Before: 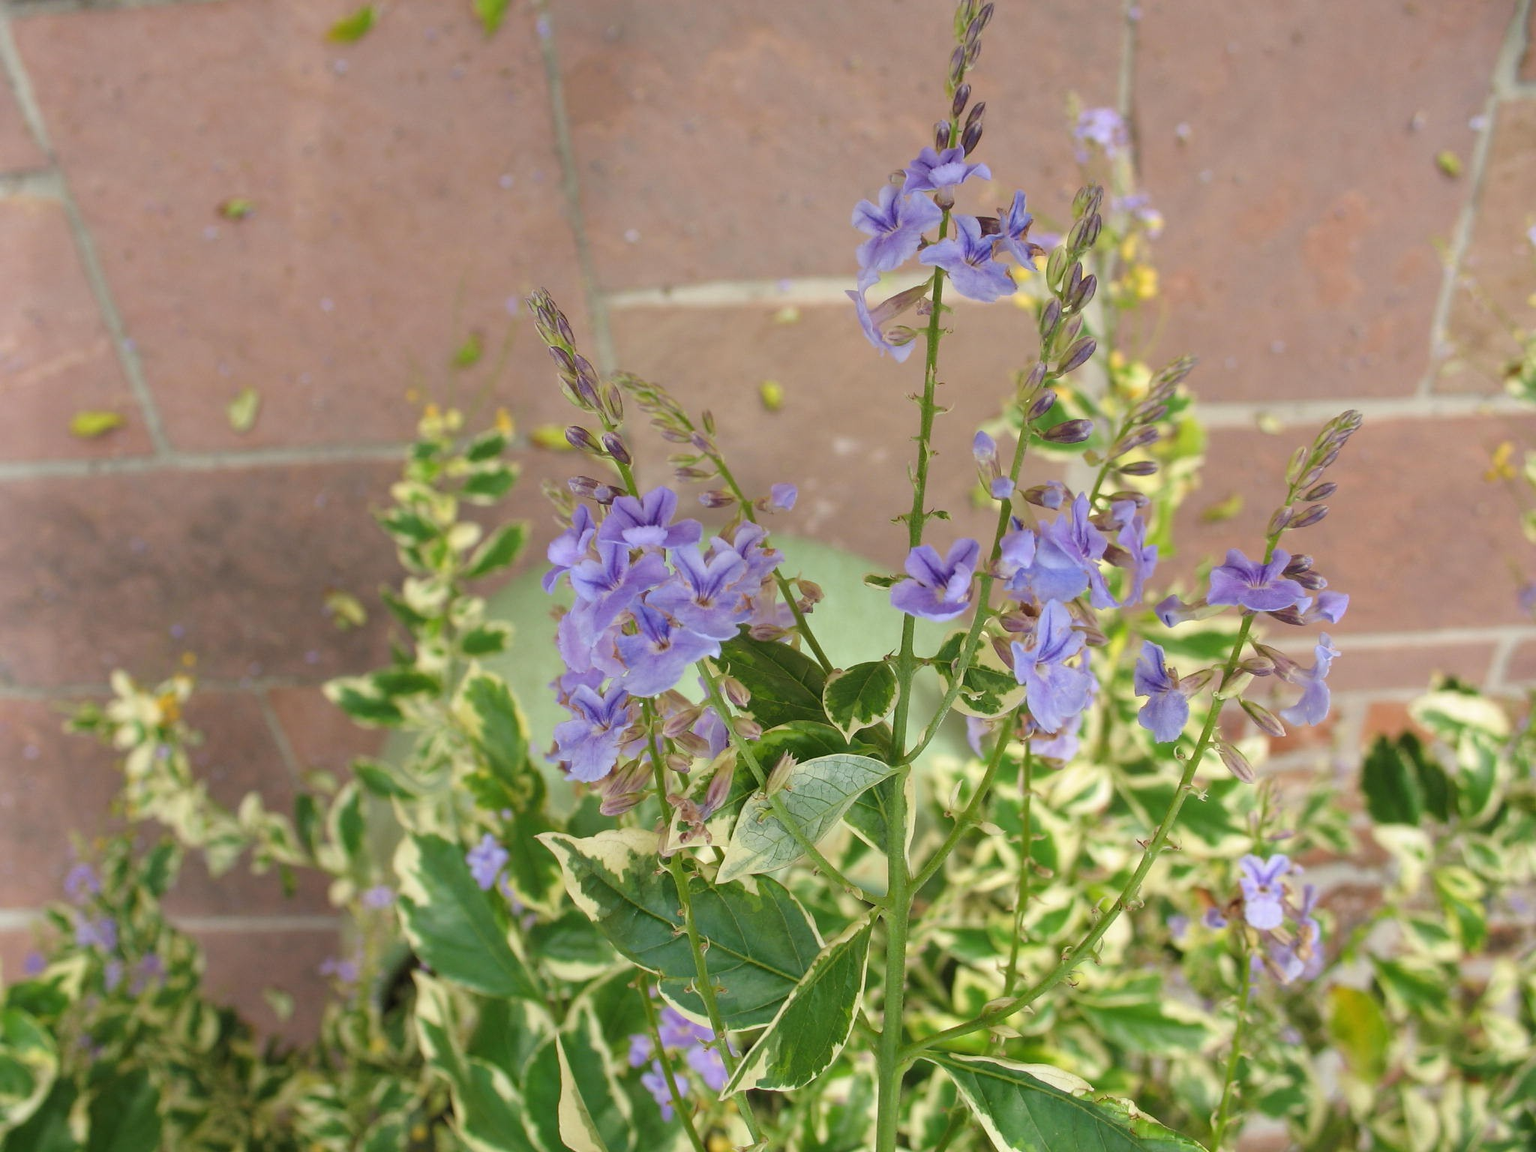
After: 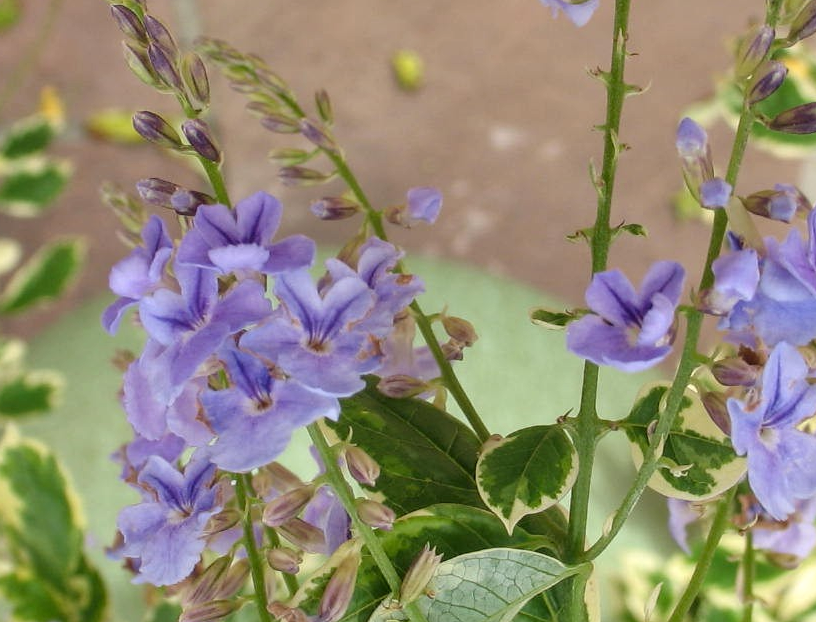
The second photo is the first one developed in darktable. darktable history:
local contrast: on, module defaults
crop: left 30.333%, top 29.808%, right 29.778%, bottom 29.645%
